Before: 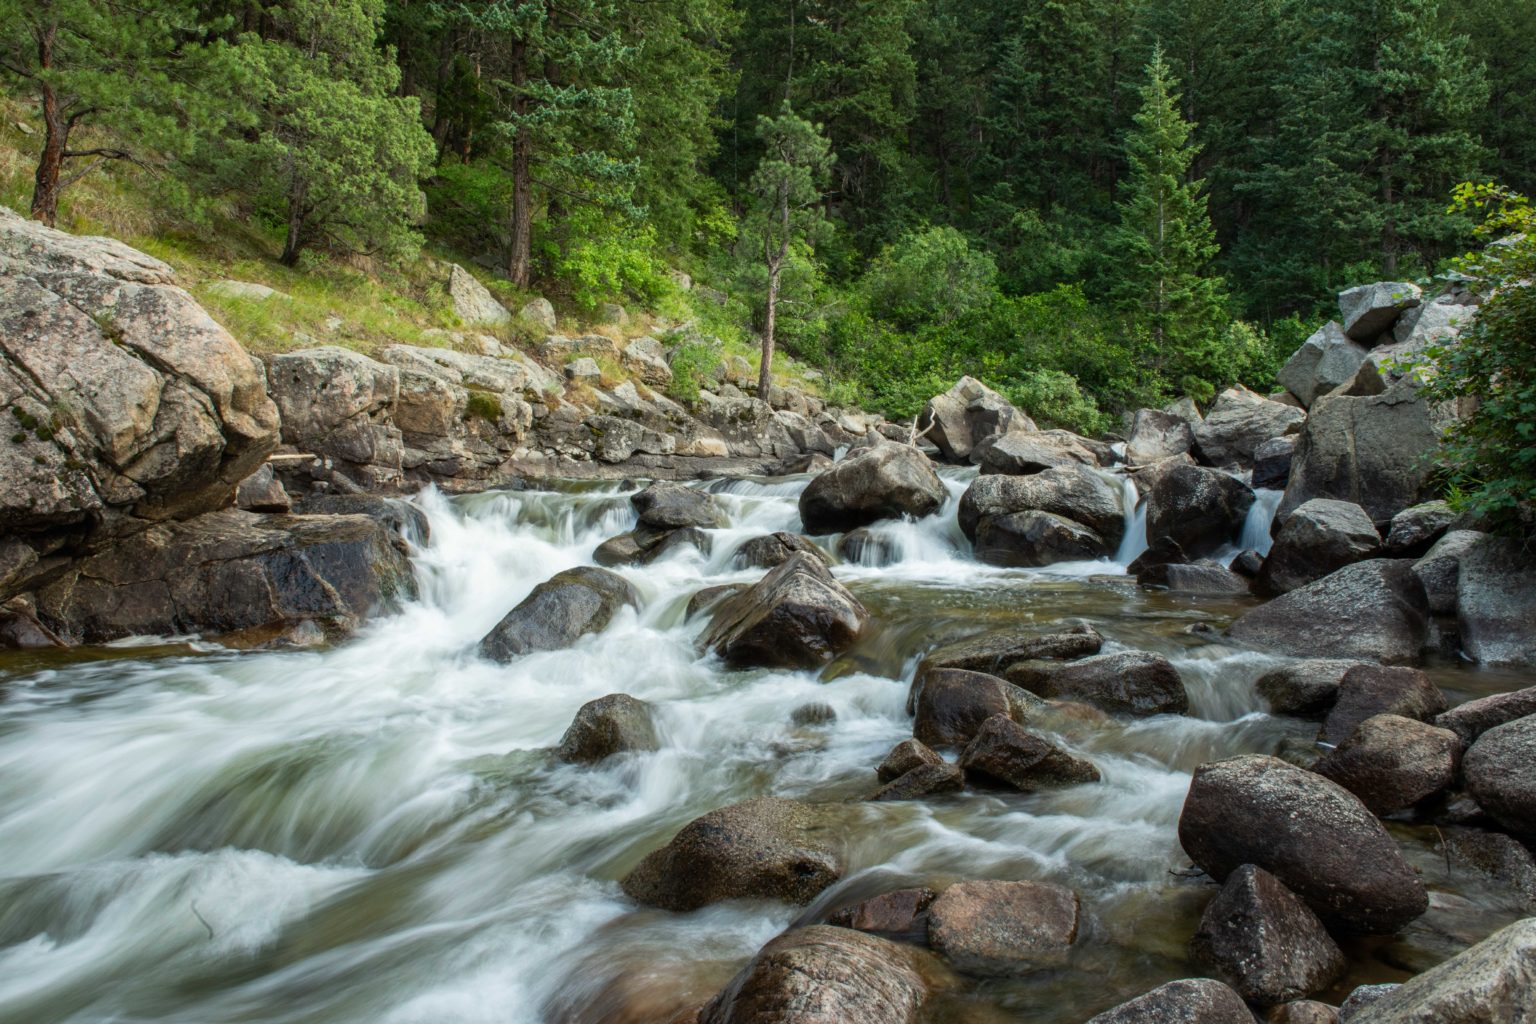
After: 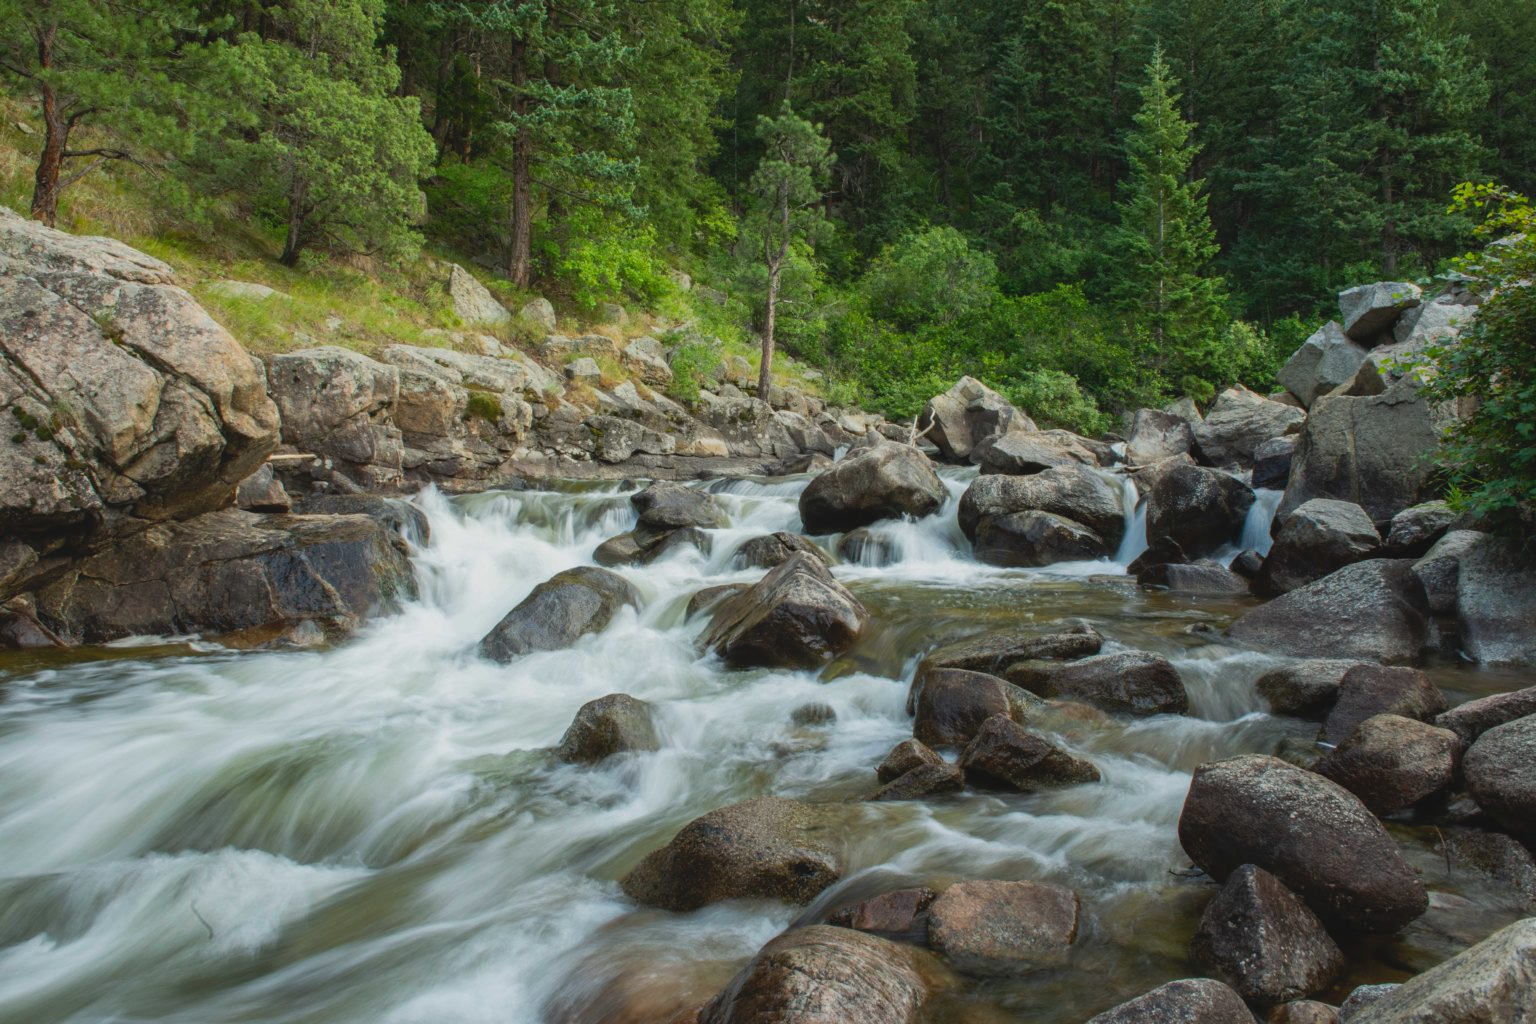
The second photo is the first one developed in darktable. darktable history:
local contrast: highlights 69%, shadows 68%, detail 80%, midtone range 0.32
